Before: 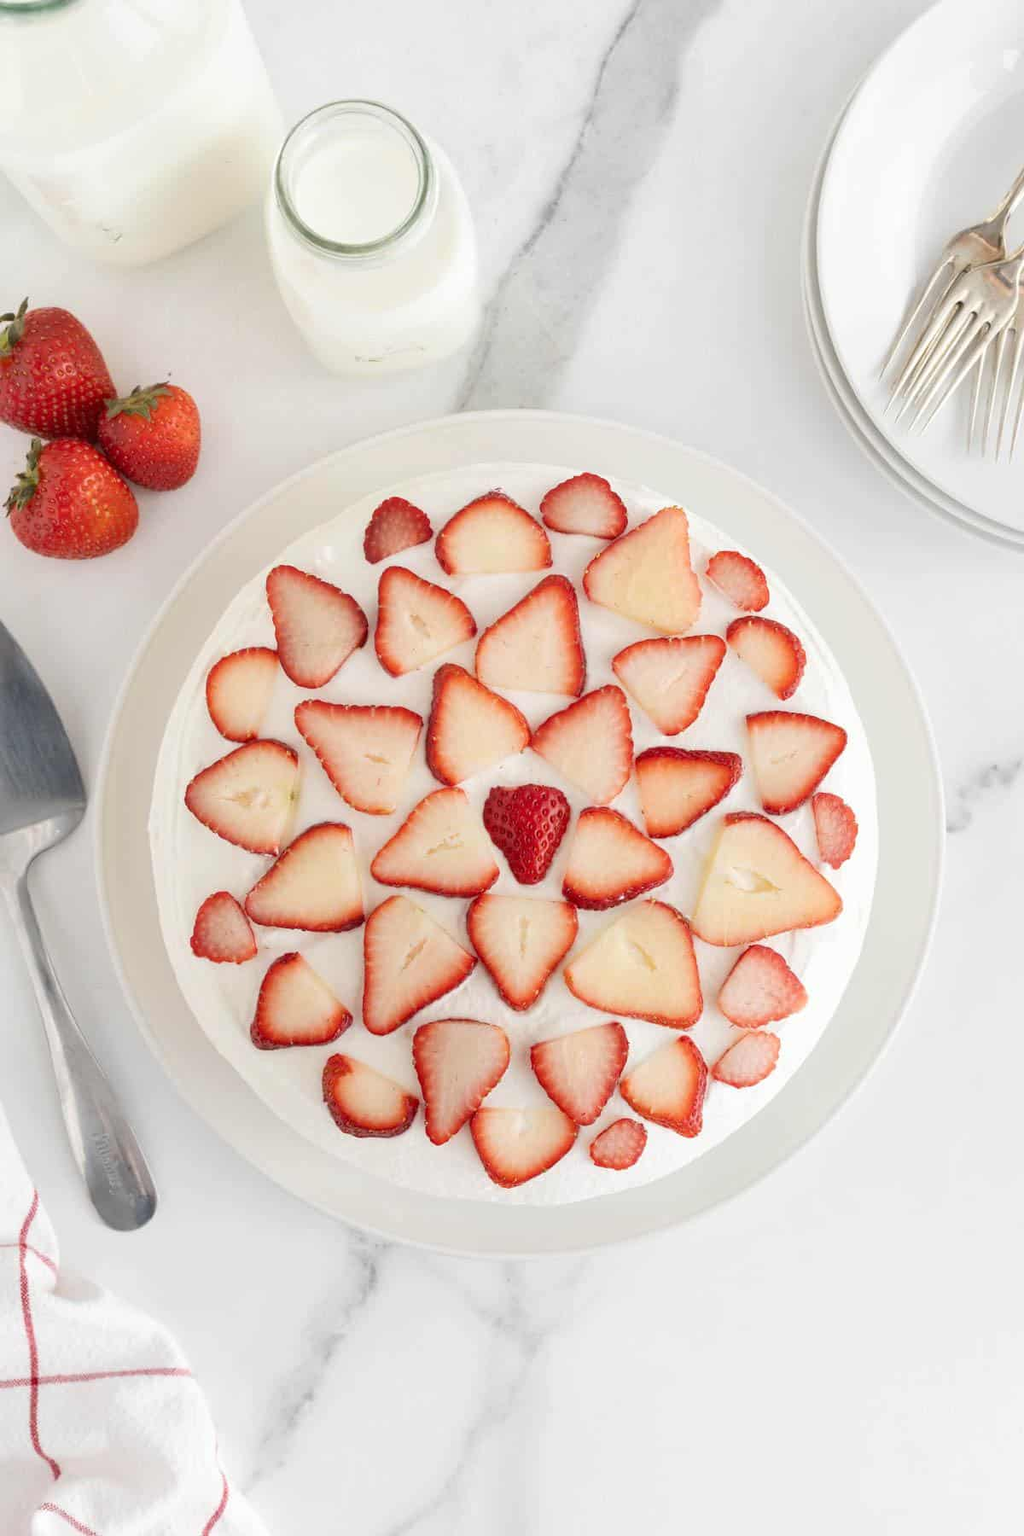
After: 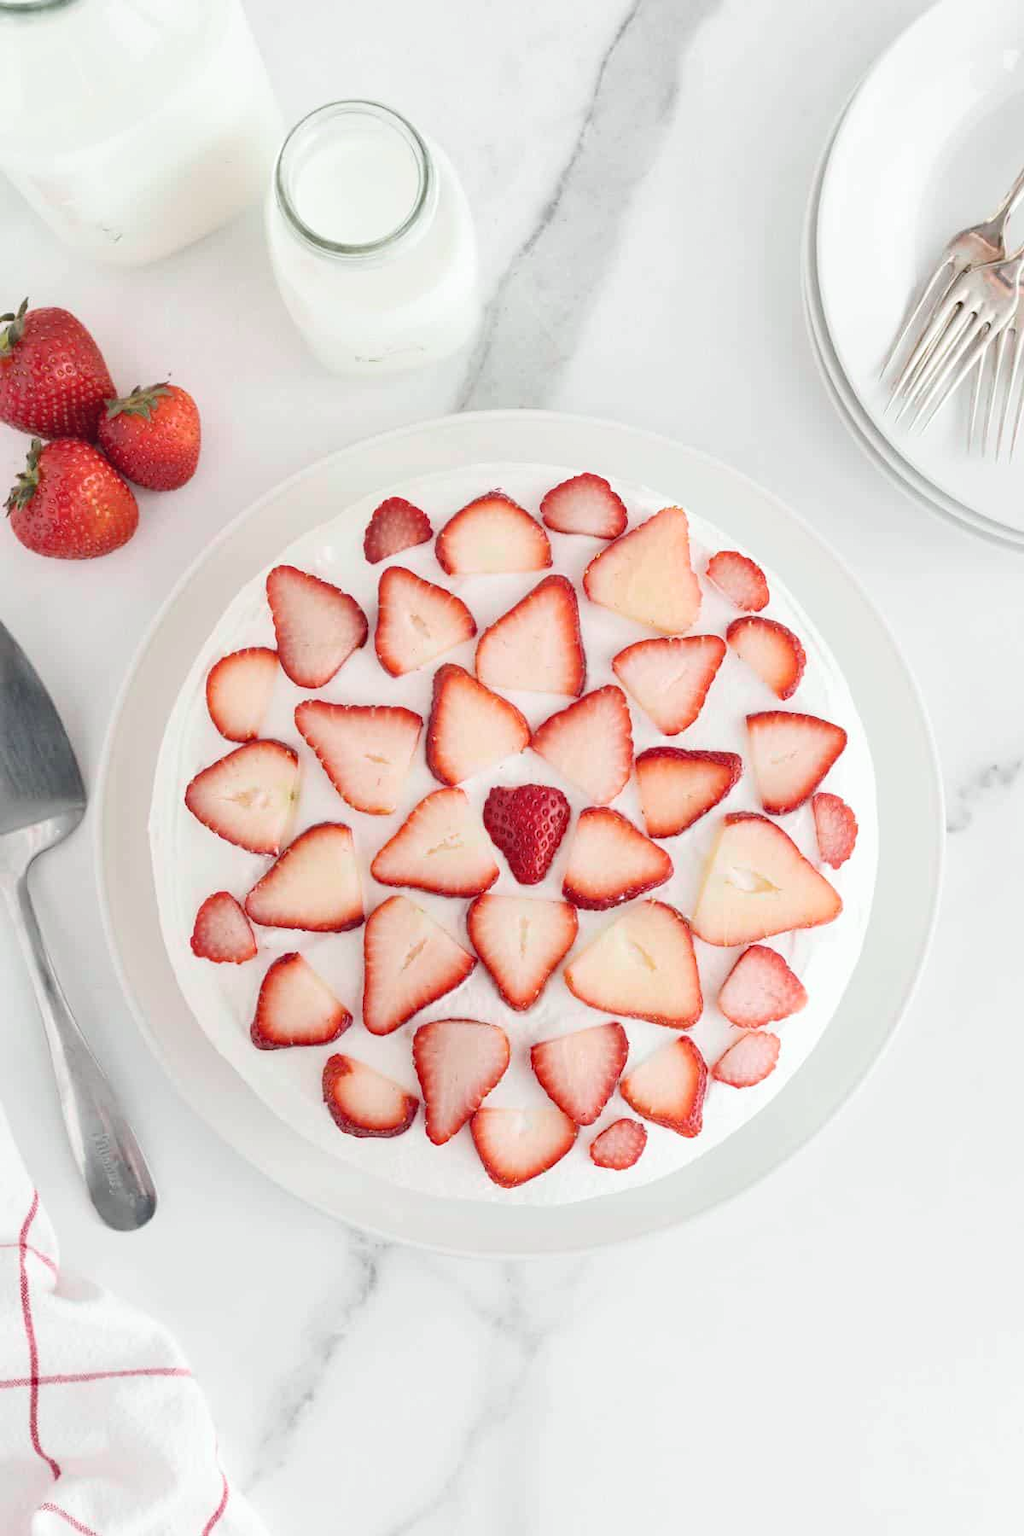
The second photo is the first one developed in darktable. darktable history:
haze removal: adaptive false
tone curve: curves: ch0 [(0, 0.046) (0.04, 0.074) (0.831, 0.861) (1, 1)]; ch1 [(0, 0) (0.146, 0.159) (0.338, 0.365) (0.417, 0.455) (0.489, 0.486) (0.504, 0.502) (0.529, 0.537) (0.563, 0.567) (1, 1)]; ch2 [(0, 0) (0.307, 0.298) (0.388, 0.375) (0.443, 0.456) (0.485, 0.492) (0.544, 0.525) (1, 1)], color space Lab, independent channels, preserve colors none
